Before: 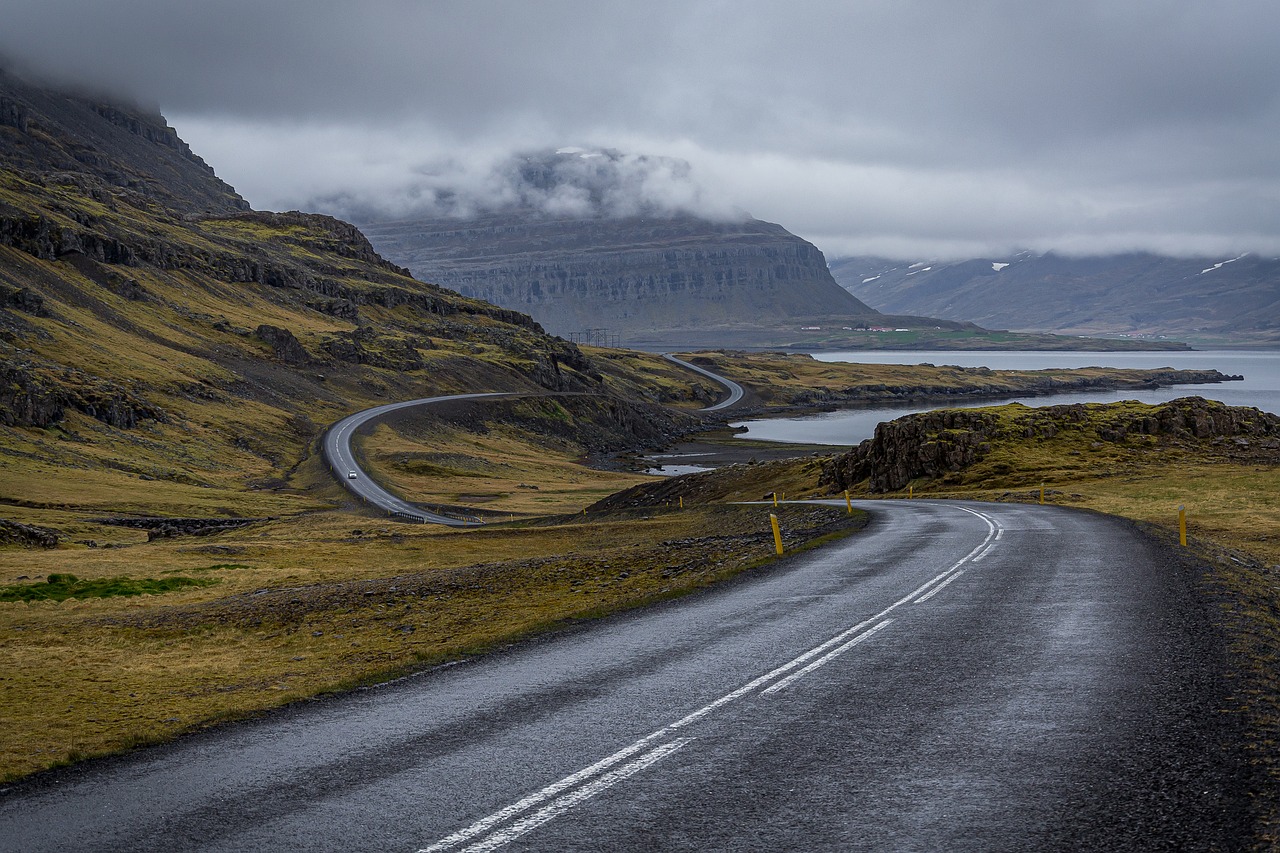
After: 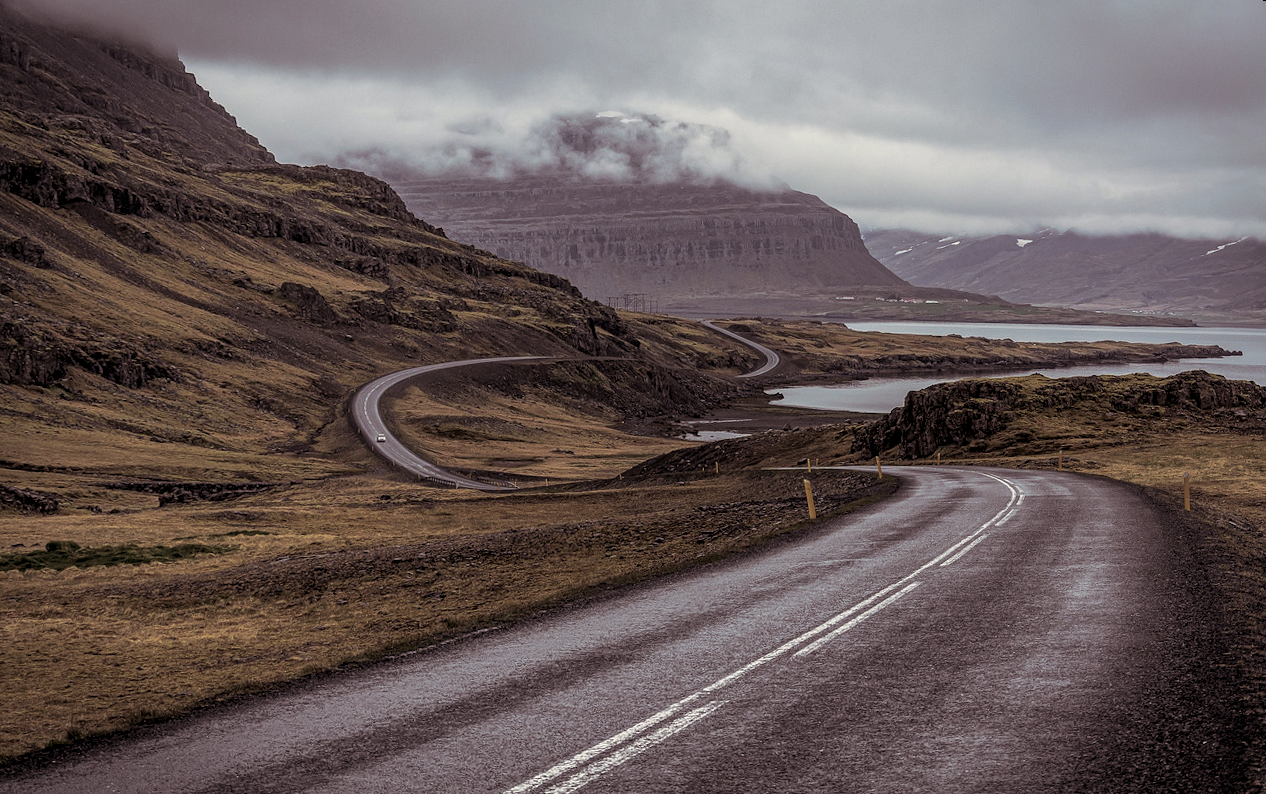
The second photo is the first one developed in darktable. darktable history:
rotate and perspective: rotation 0.679°, lens shift (horizontal) 0.136, crop left 0.009, crop right 0.991, crop top 0.078, crop bottom 0.95
split-toning: shadows › saturation 0.24, highlights › hue 54°, highlights › saturation 0.24
local contrast: on, module defaults
white balance: red 1.045, blue 0.932
